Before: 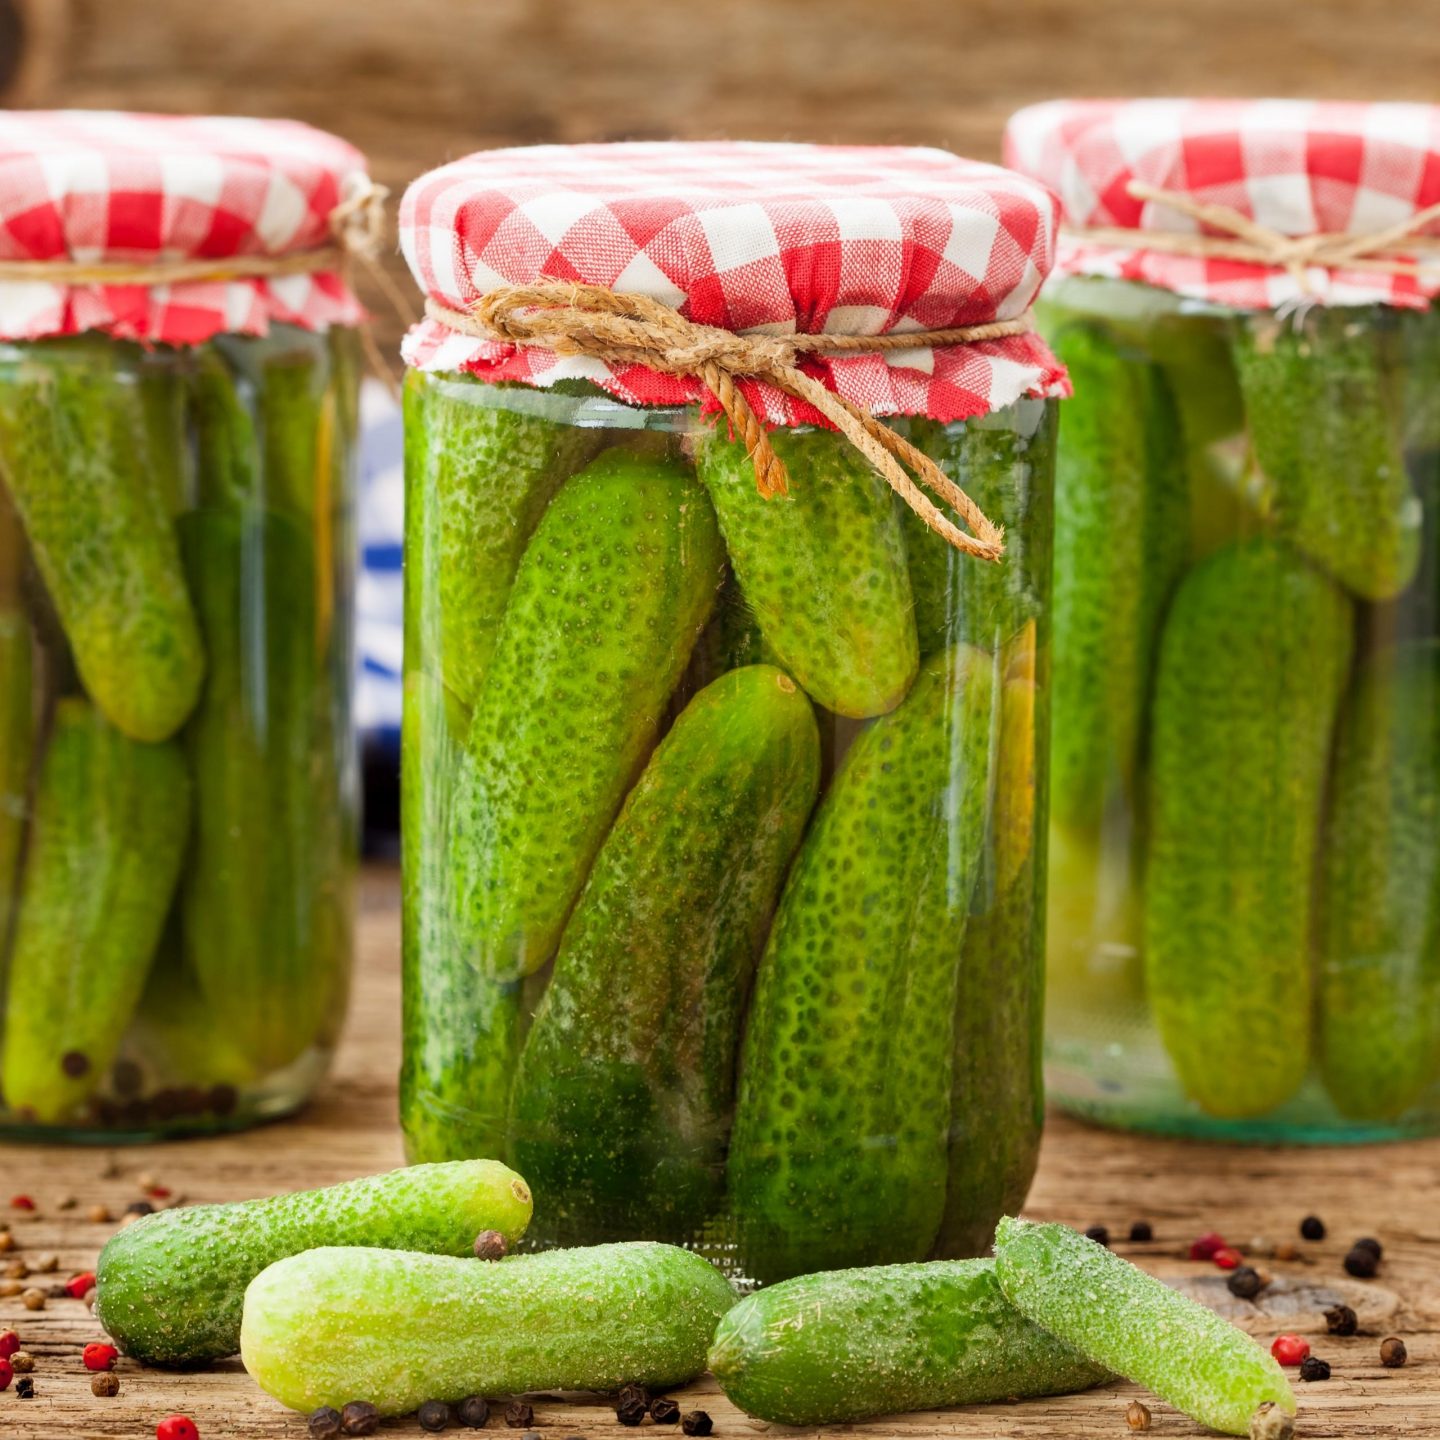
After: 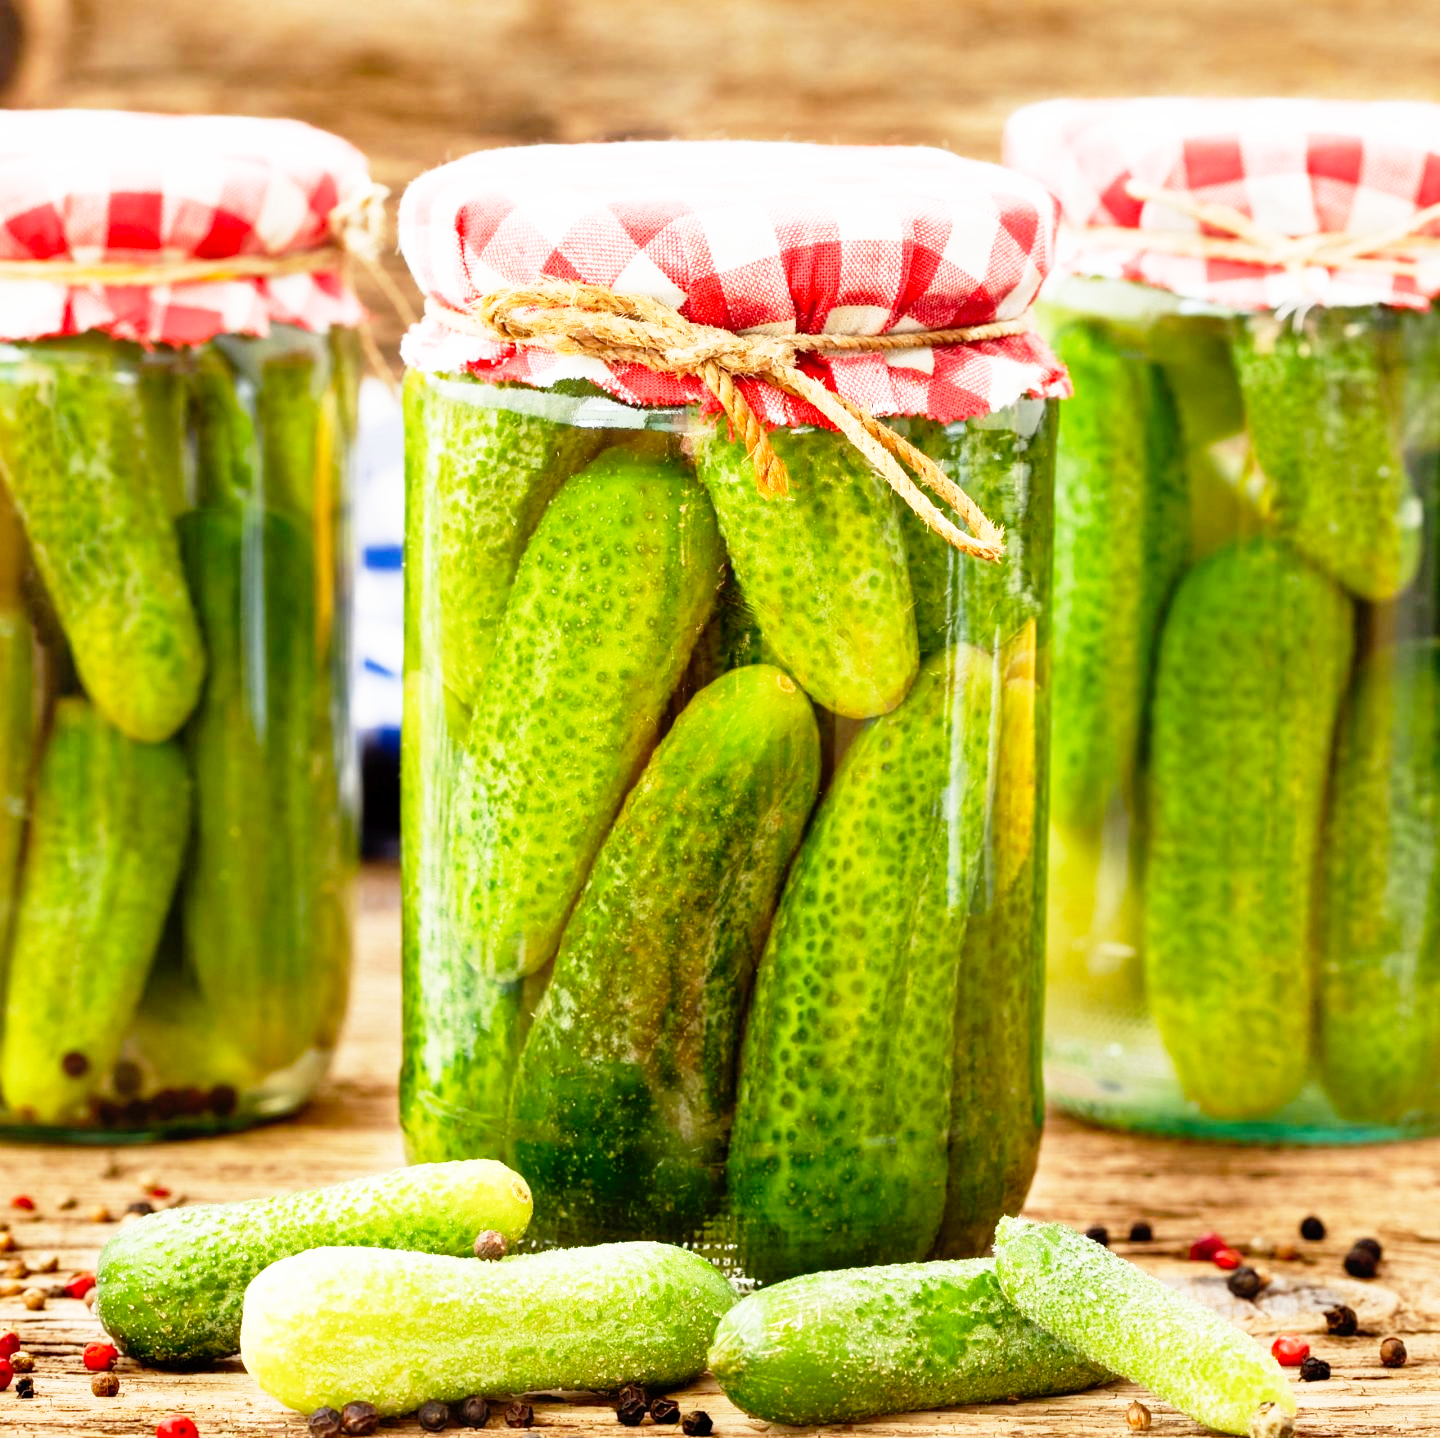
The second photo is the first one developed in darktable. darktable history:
base curve: curves: ch0 [(0, 0) (0.012, 0.01) (0.073, 0.168) (0.31, 0.711) (0.645, 0.957) (1, 1)], preserve colors none
shadows and highlights: shadows 37.27, highlights -28.18, soften with gaussian
crop: bottom 0.071%
